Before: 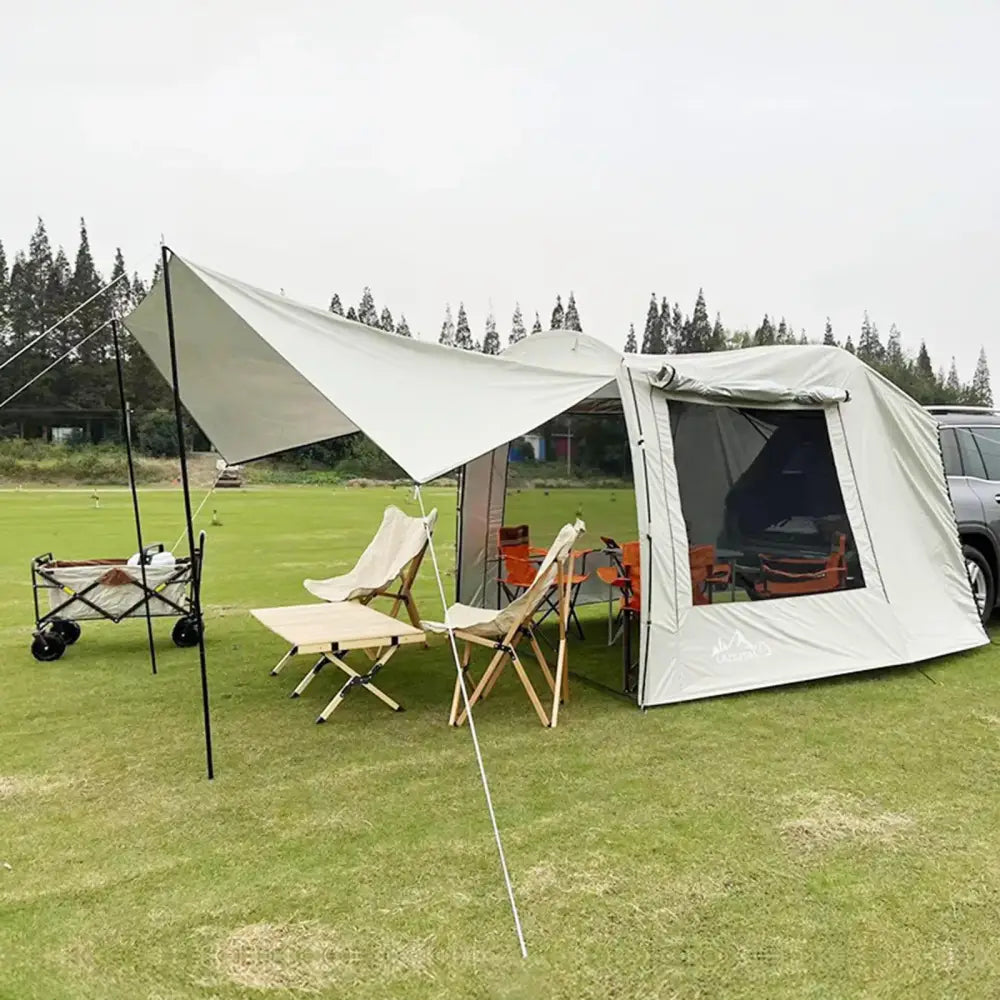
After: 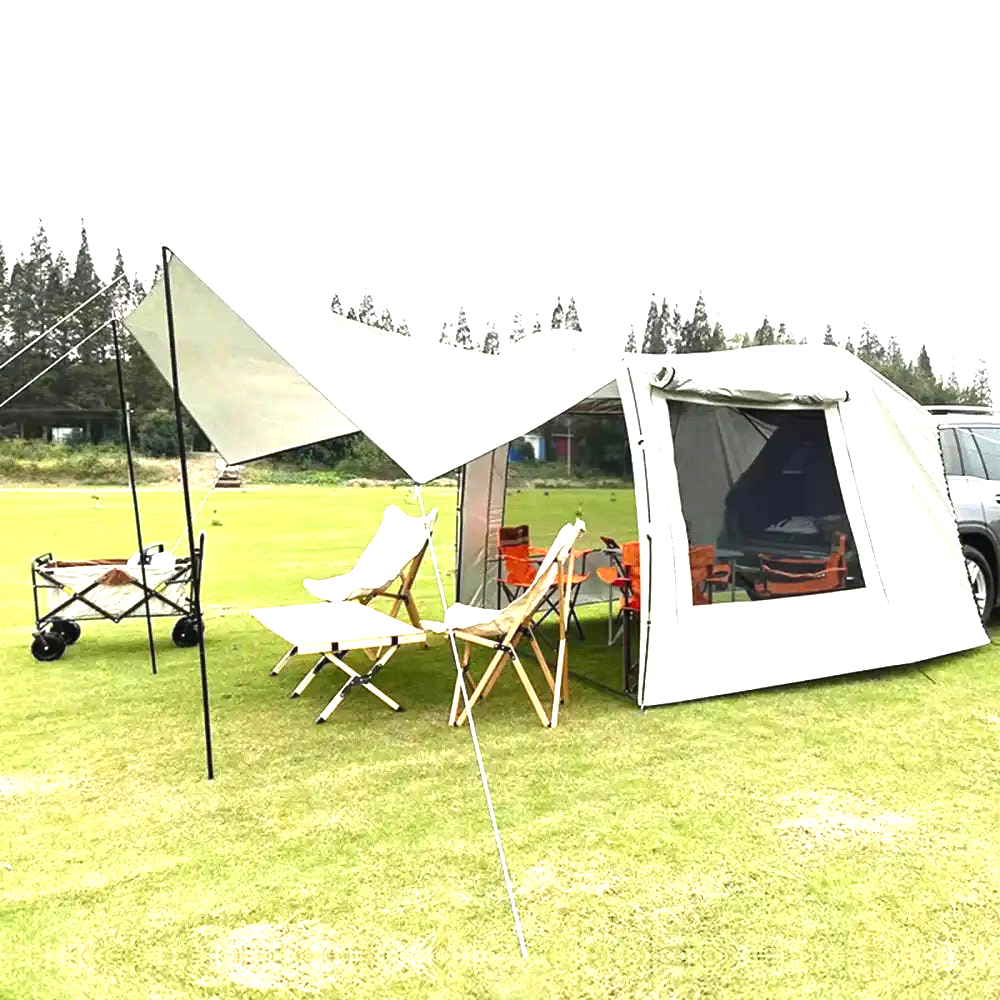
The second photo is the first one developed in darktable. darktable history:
contrast brightness saturation: brightness -0.09
exposure: black level correction -0.002, exposure 1.35 EV, compensate highlight preservation false
